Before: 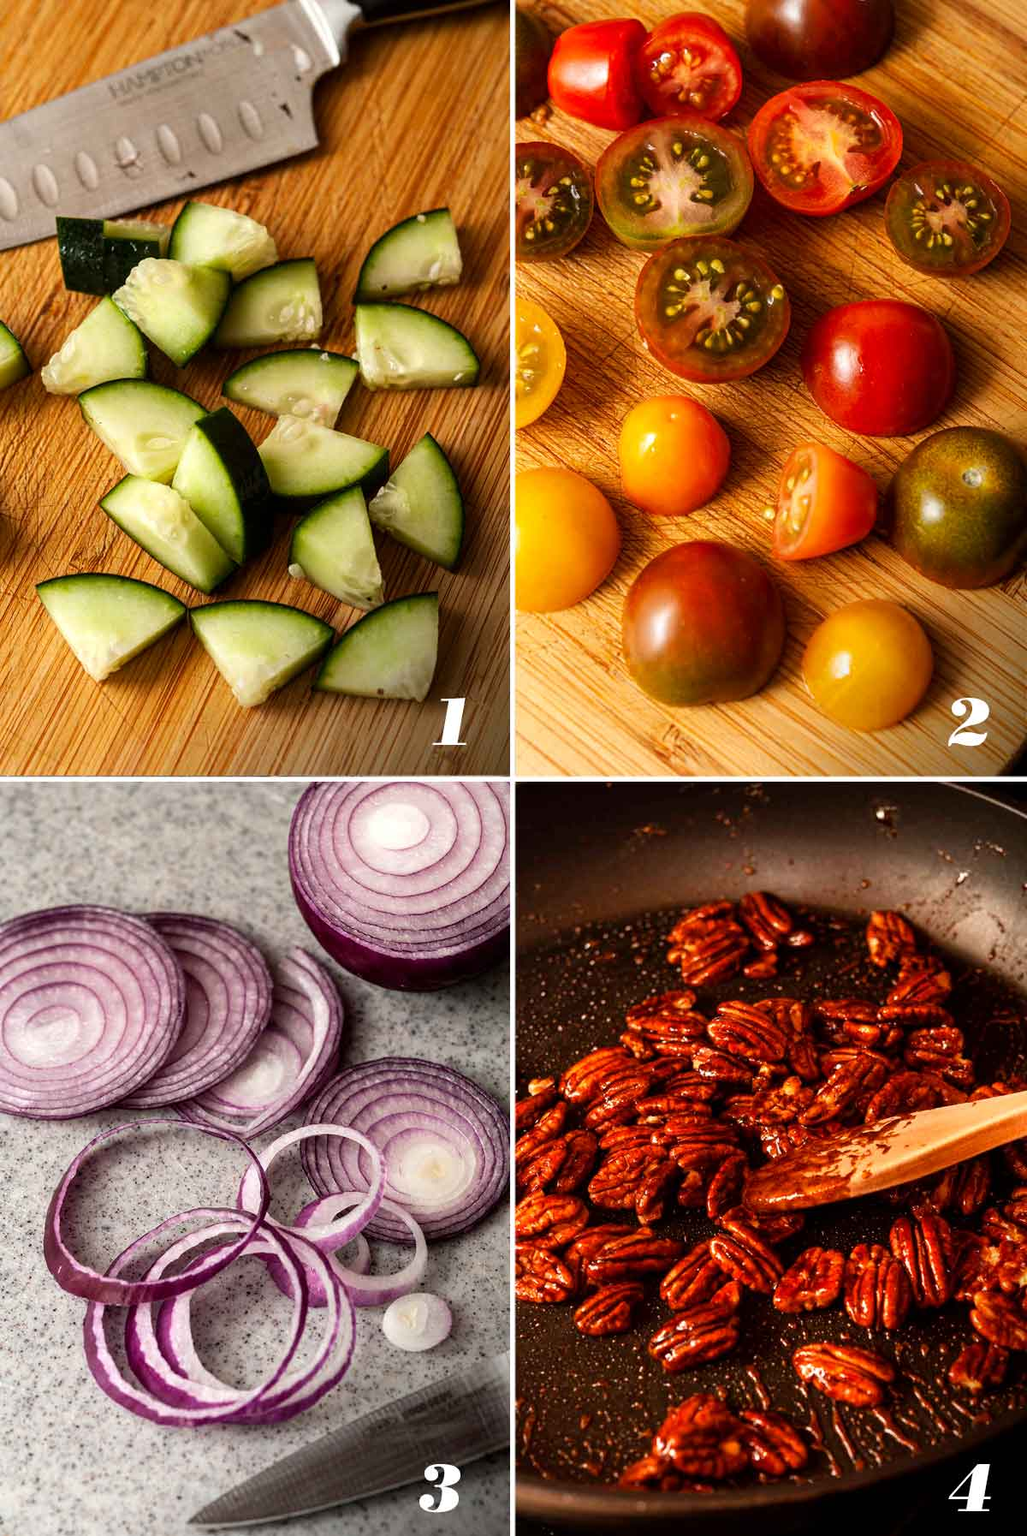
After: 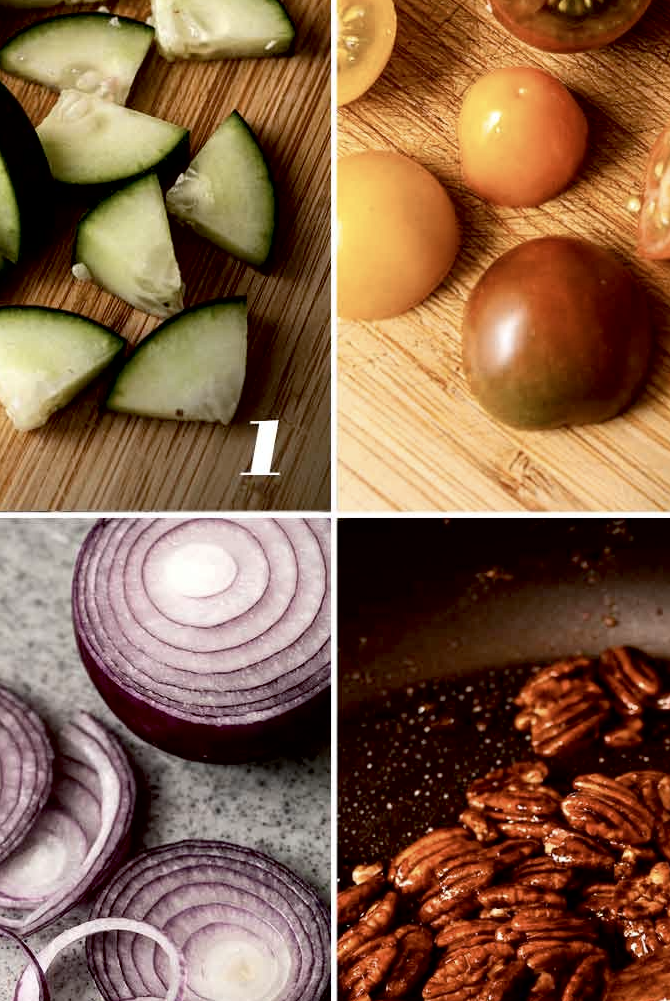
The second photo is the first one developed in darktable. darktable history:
crop and rotate: left 22.13%, top 22.054%, right 22.026%, bottom 22.102%
contrast brightness saturation: contrast 0.1, saturation -0.36
exposure: black level correction 0.012, compensate highlight preservation false
